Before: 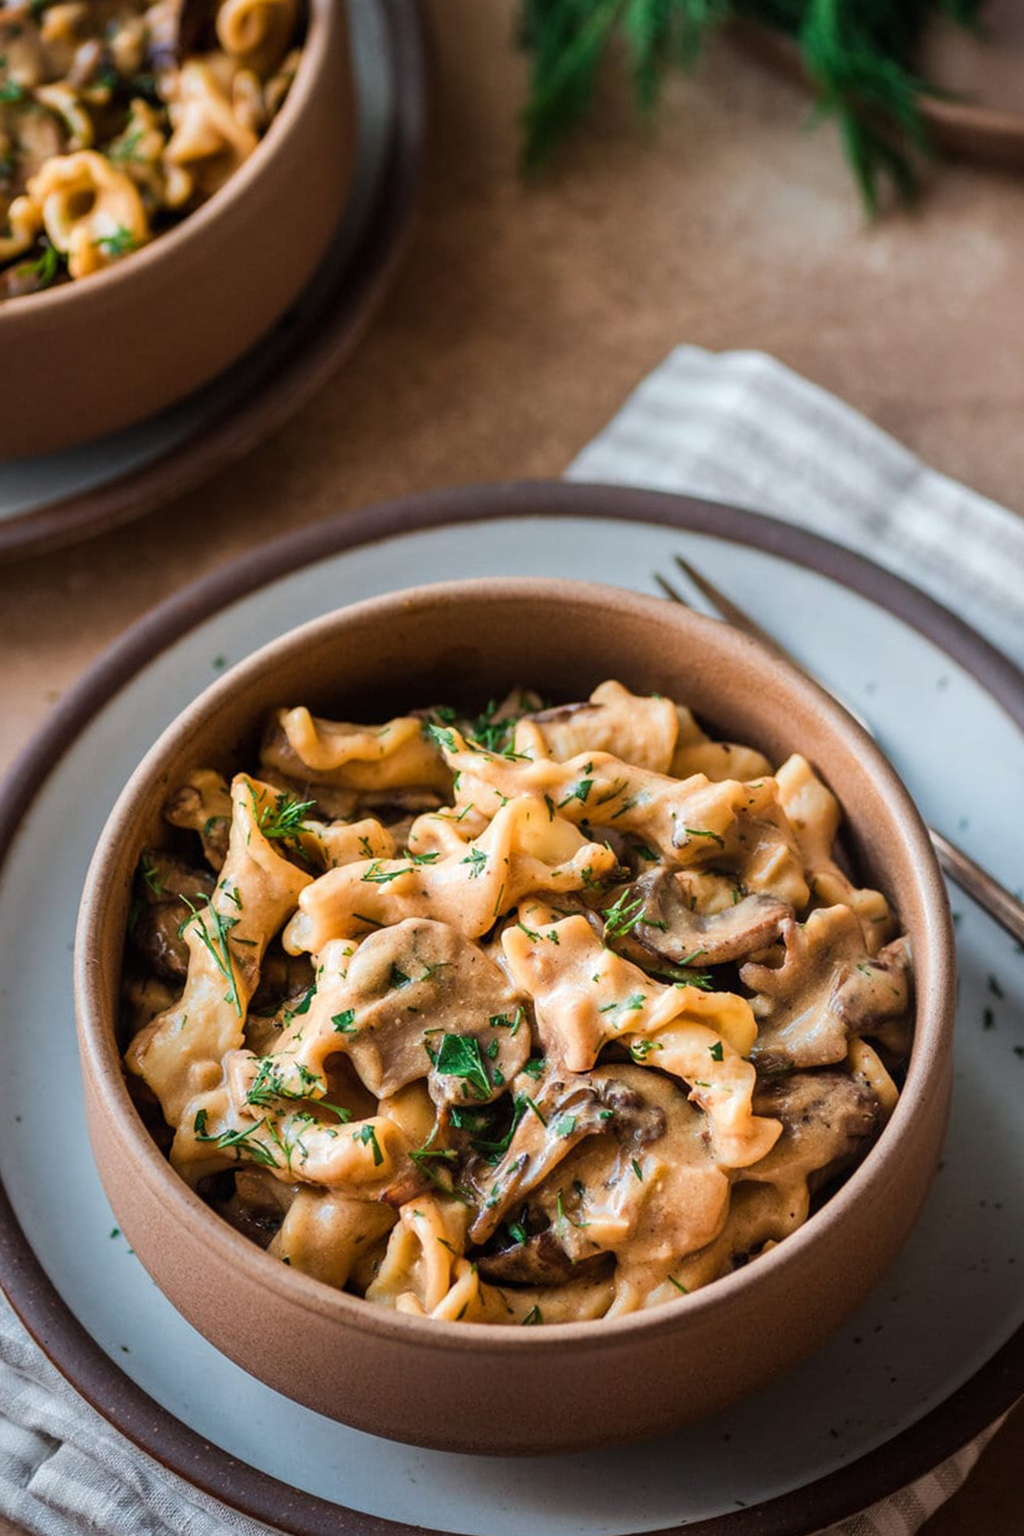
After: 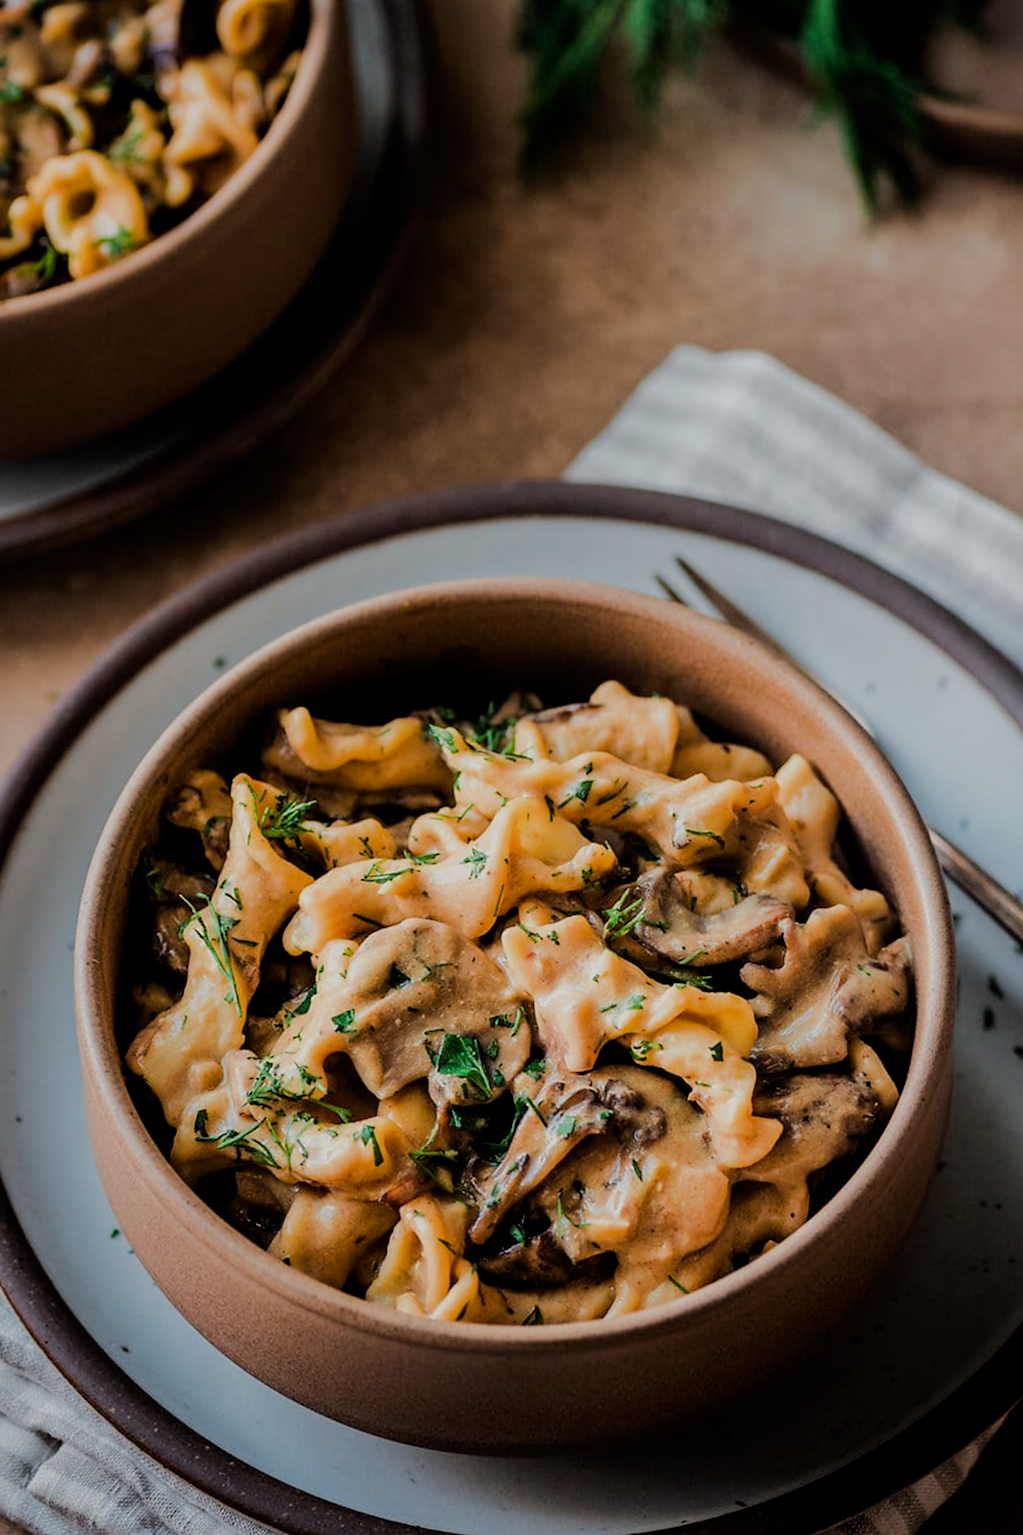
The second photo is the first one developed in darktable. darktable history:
tone curve: curves: ch0 [(0, 0) (0.568, 0.517) (0.8, 0.717) (1, 1)], color space Lab, independent channels, preserve colors none
sharpen: radius 1.857, amount 0.405, threshold 1.576
filmic rgb: black relative exposure -7.5 EV, white relative exposure 4.99 EV, hardness 3.31, contrast 1.297, iterations of high-quality reconstruction 0
color correction: highlights b* 2.92
